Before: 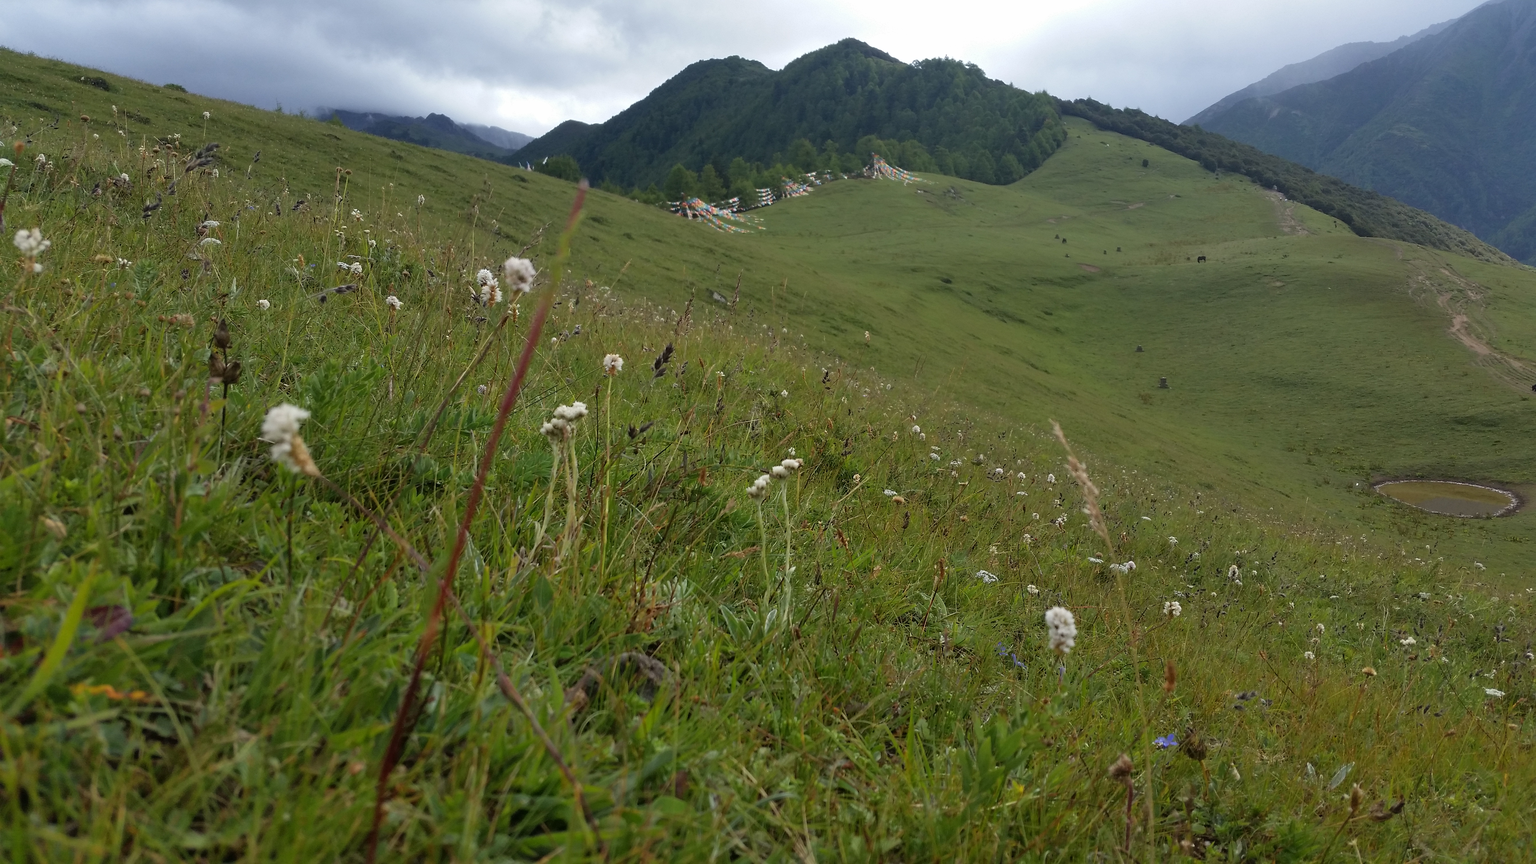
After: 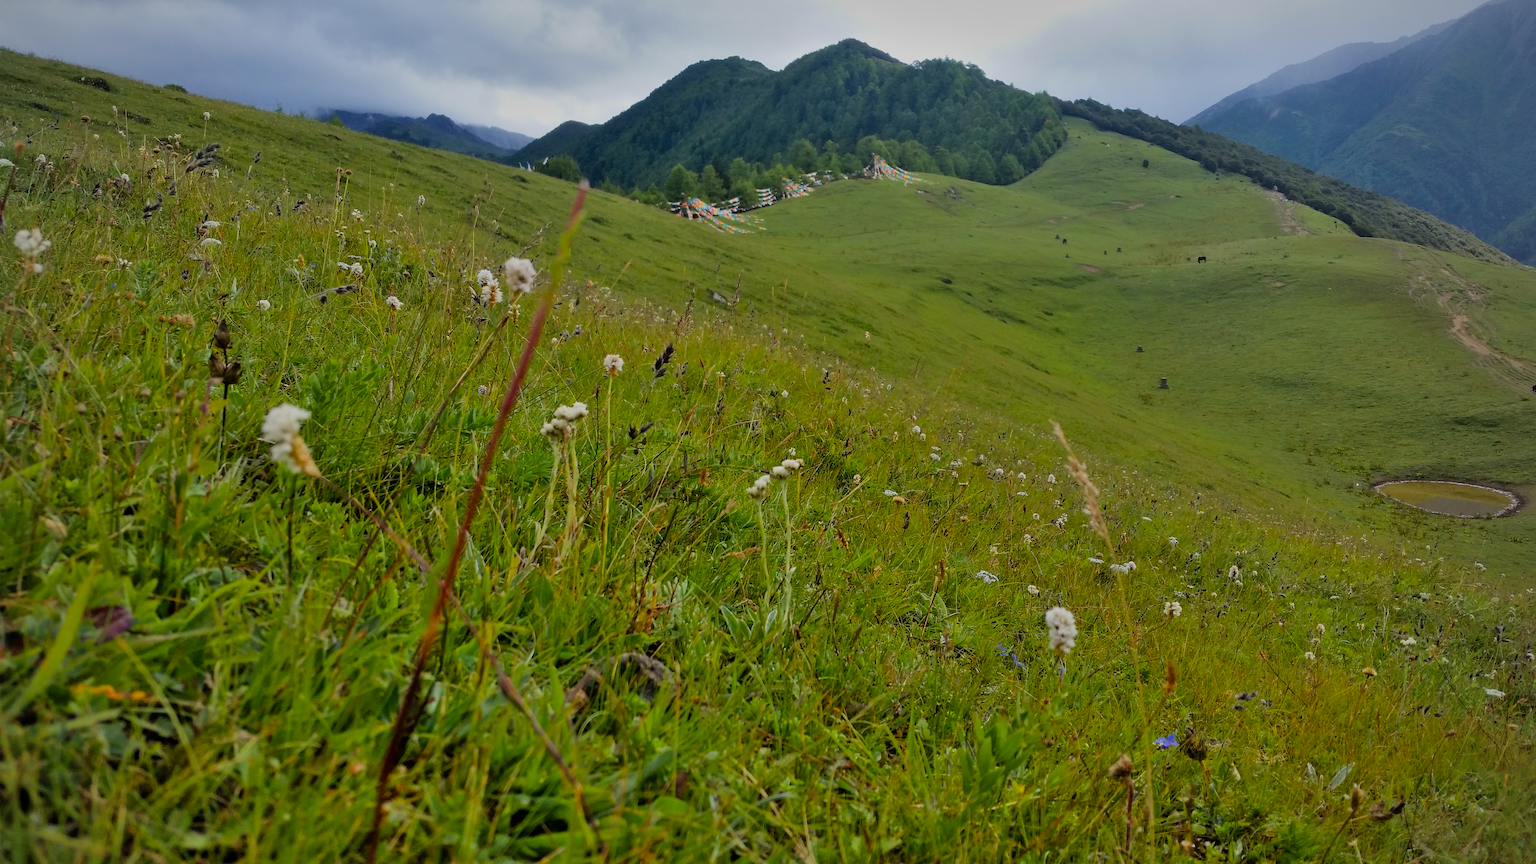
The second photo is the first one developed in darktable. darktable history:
vignetting: fall-off radius 60.92%
filmic rgb: black relative exposure -7.32 EV, white relative exposure 5.09 EV, hardness 3.2
shadows and highlights: low approximation 0.01, soften with gaussian
velvia: strength 32%, mid-tones bias 0.2
